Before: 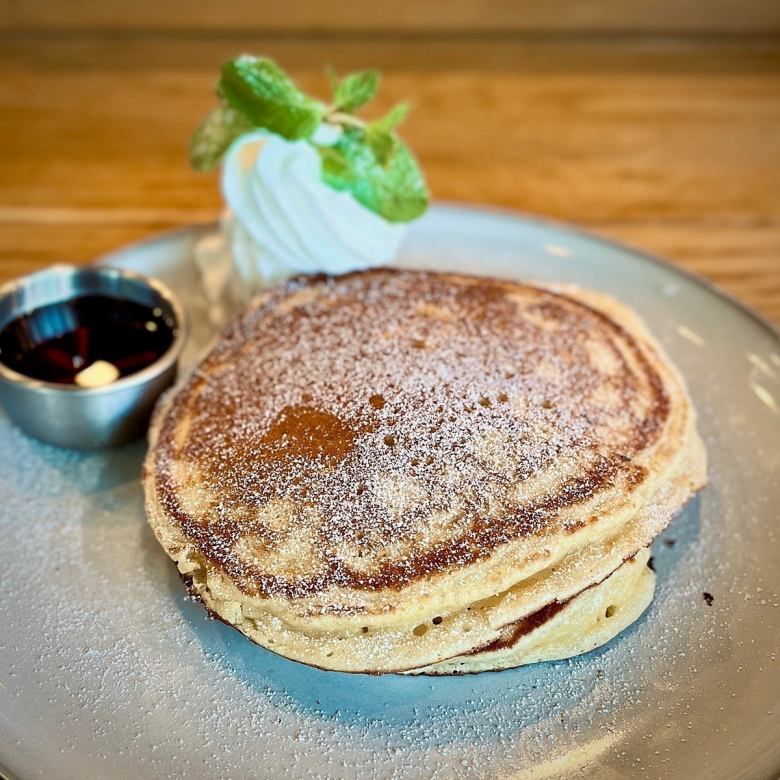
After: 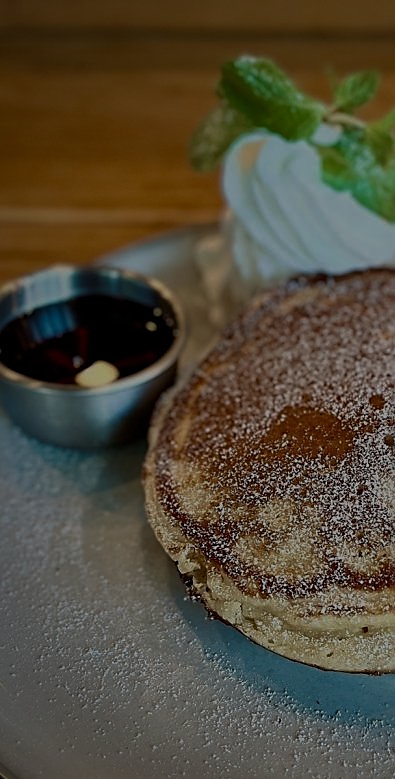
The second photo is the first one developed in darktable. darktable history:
crop and rotate: left 0.039%, top 0%, right 49.272%
tone equalizer: -8 EV -1.96 EV, -7 EV -1.97 EV, -6 EV -1.97 EV, -5 EV -1.98 EV, -4 EV -1.99 EV, -3 EV -1.98 EV, -2 EV -2 EV, -1 EV -1.62 EV, +0 EV -1.98 EV, edges refinement/feathering 500, mask exposure compensation -1.57 EV, preserve details no
sharpen: amount 0.498
